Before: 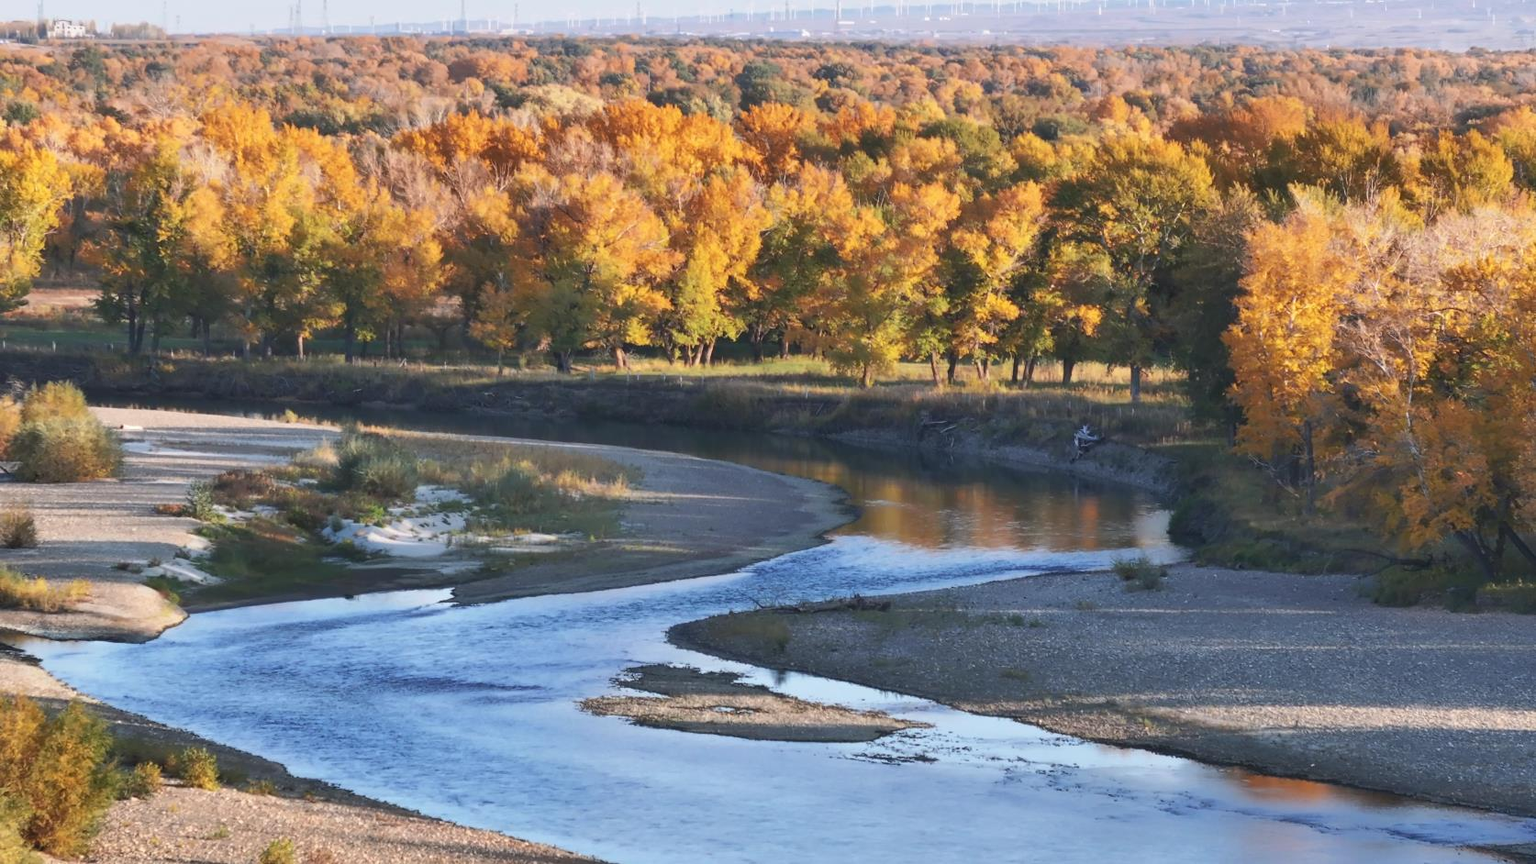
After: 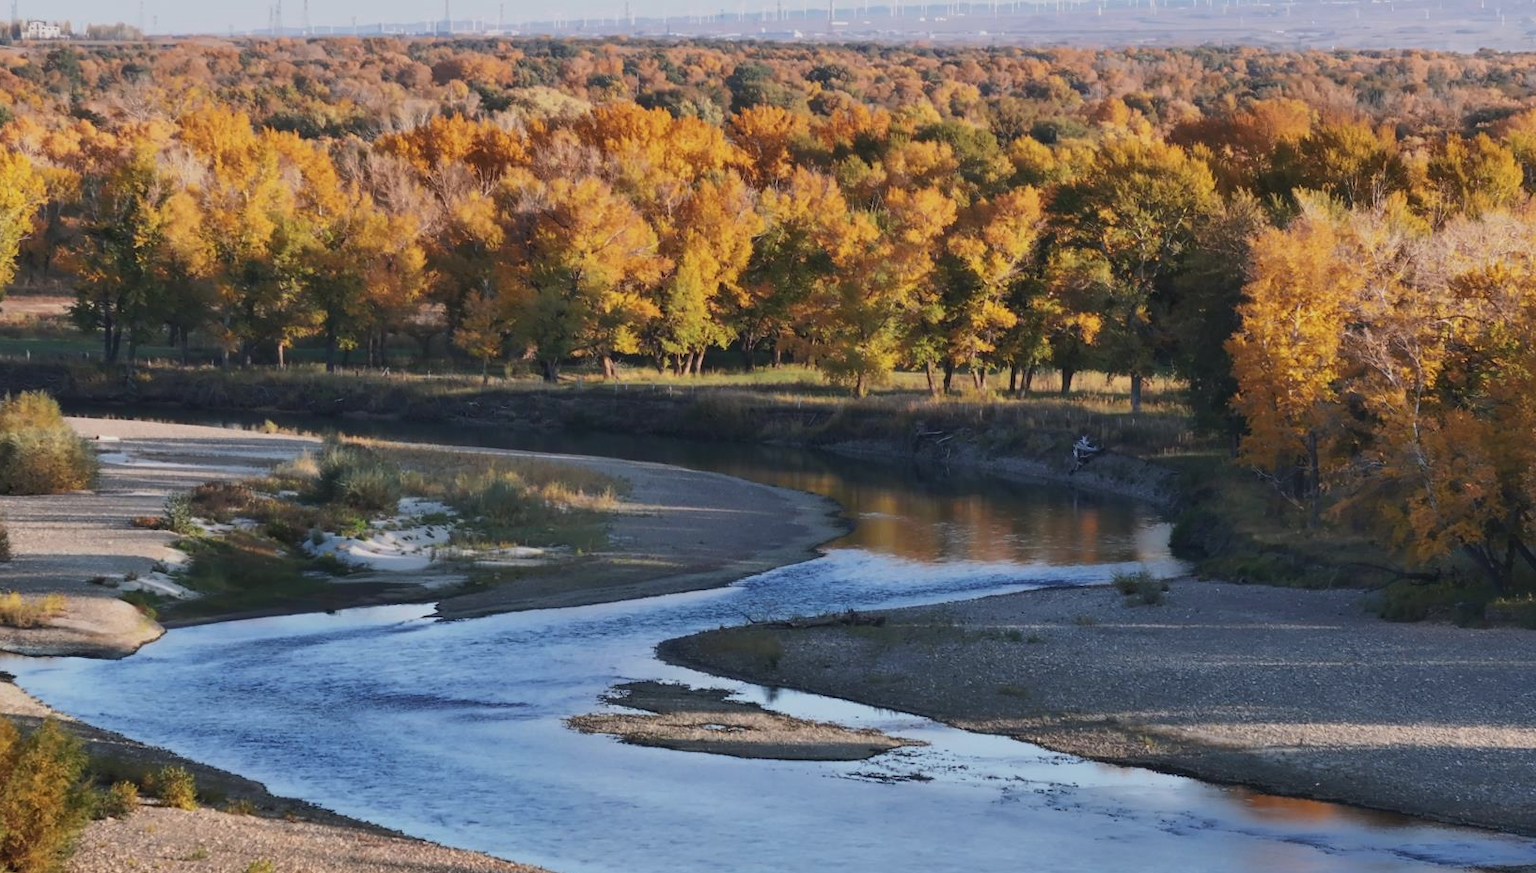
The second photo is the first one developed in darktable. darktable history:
exposure: black level correction 0, exposure -0.83 EV, compensate highlight preservation false
crop and rotate: left 1.75%, right 0.616%, bottom 1.312%
tone curve: curves: ch0 [(0, 0) (0.051, 0.047) (0.102, 0.099) (0.236, 0.249) (0.429, 0.473) (0.67, 0.755) (0.875, 0.948) (1, 0.985)]; ch1 [(0, 0) (0.339, 0.298) (0.402, 0.363) (0.453, 0.413) (0.485, 0.469) (0.494, 0.493) (0.504, 0.502) (0.515, 0.526) (0.563, 0.591) (0.597, 0.639) (0.834, 0.888) (1, 1)]; ch2 [(0, 0) (0.362, 0.353) (0.425, 0.439) (0.501, 0.501) (0.537, 0.538) (0.58, 0.59) (0.642, 0.669) (0.773, 0.856) (1, 1)]
